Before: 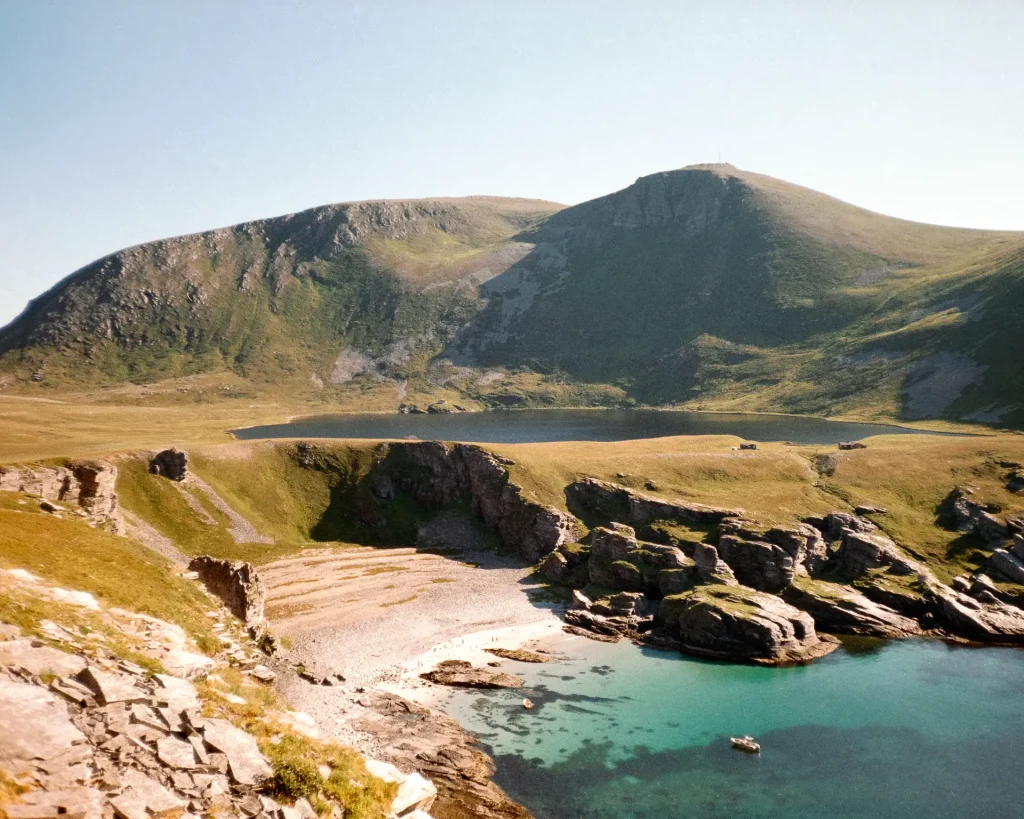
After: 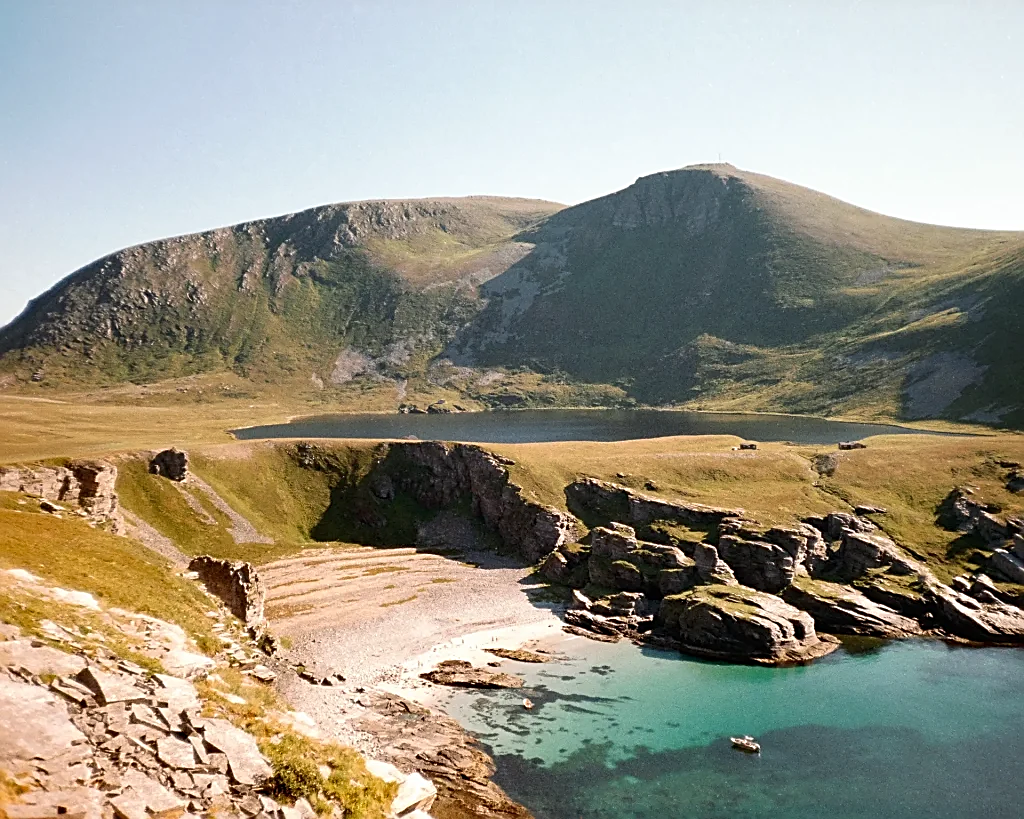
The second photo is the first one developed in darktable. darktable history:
sharpen: amount 0.743
